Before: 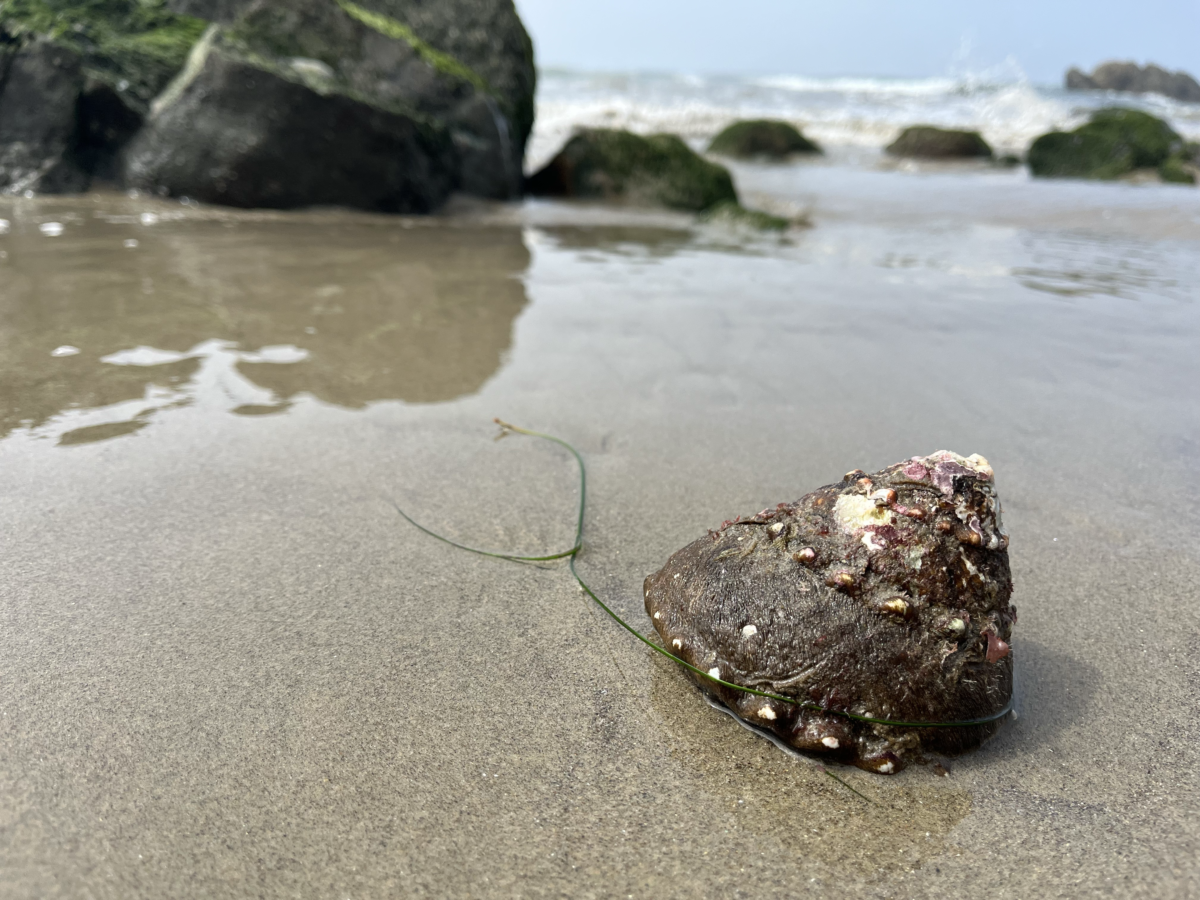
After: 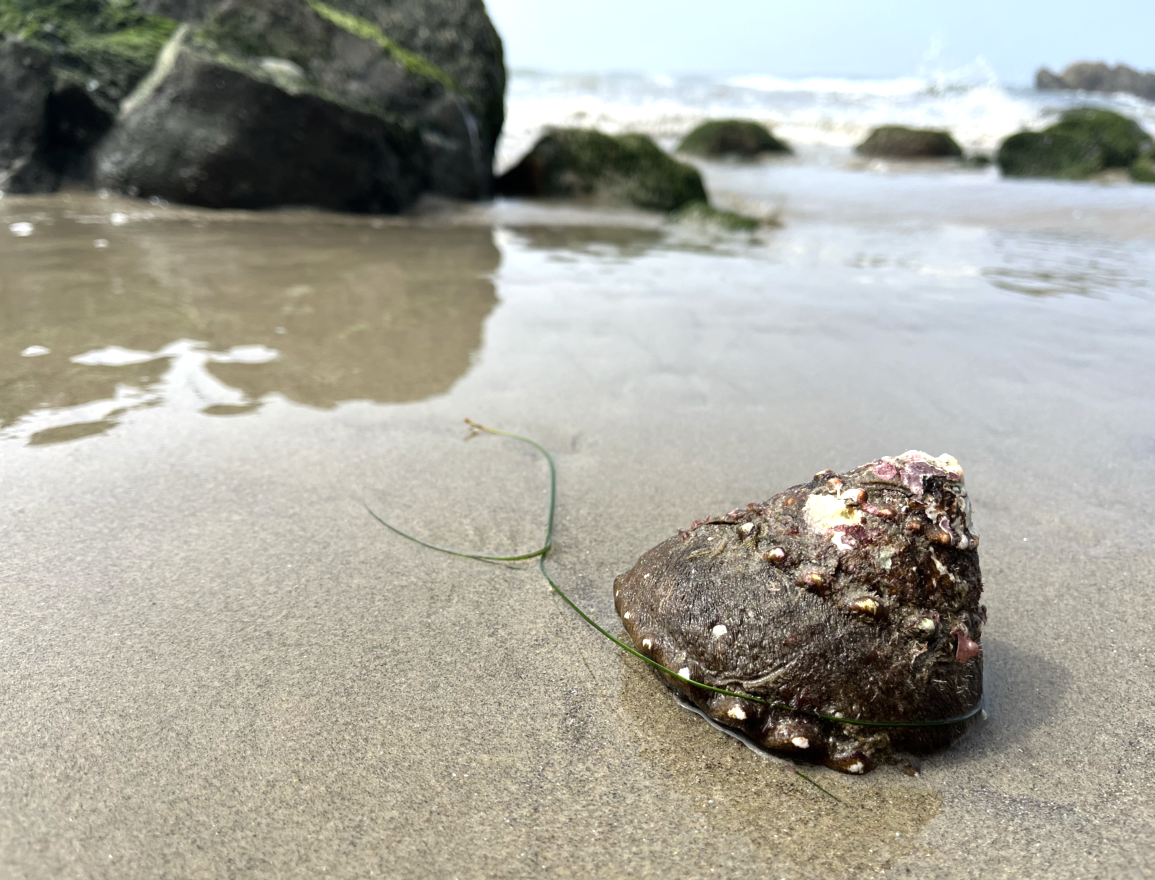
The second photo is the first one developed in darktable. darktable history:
tone equalizer: -8 EV -0.377 EV, -7 EV -0.41 EV, -6 EV -0.341 EV, -5 EV -0.234 EV, -3 EV 0.257 EV, -2 EV 0.323 EV, -1 EV 0.367 EV, +0 EV 0.399 EV, mask exposure compensation -0.489 EV
crop and rotate: left 2.526%, right 1.167%, bottom 2.152%
